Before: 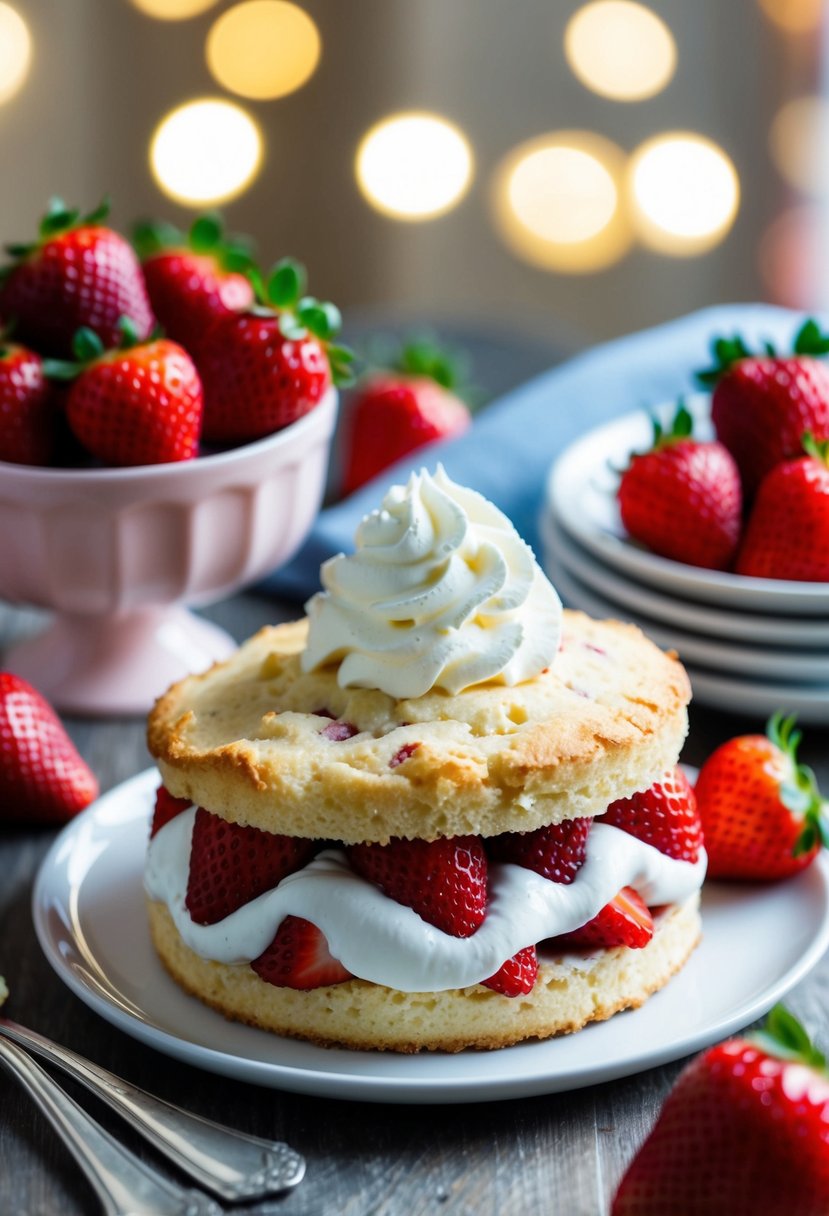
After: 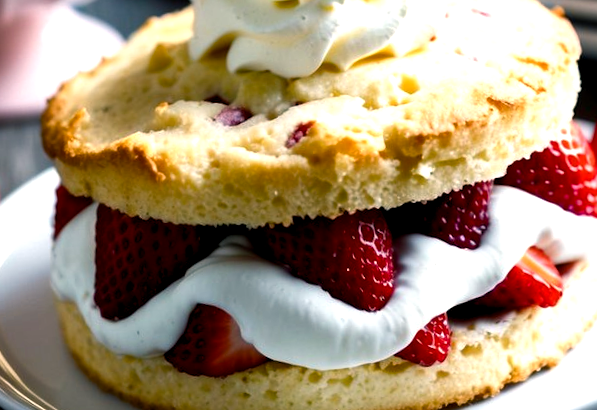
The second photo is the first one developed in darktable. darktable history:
color balance rgb: shadows lift › chroma 2%, shadows lift › hue 185.64°, power › luminance 1.48%, highlights gain › chroma 3%, highlights gain › hue 54.51°, global offset › luminance -0.4%, perceptual saturation grading › highlights -18.47%, perceptual saturation grading › mid-tones 6.62%, perceptual saturation grading › shadows 28.22%, perceptual brilliance grading › highlights 15.68%, perceptual brilliance grading › shadows -14.29%, global vibrance 25.96%, contrast 6.45%
crop: left 18.091%, top 51.13%, right 17.525%, bottom 16.85%
rotate and perspective: rotation -4.86°, automatic cropping off
